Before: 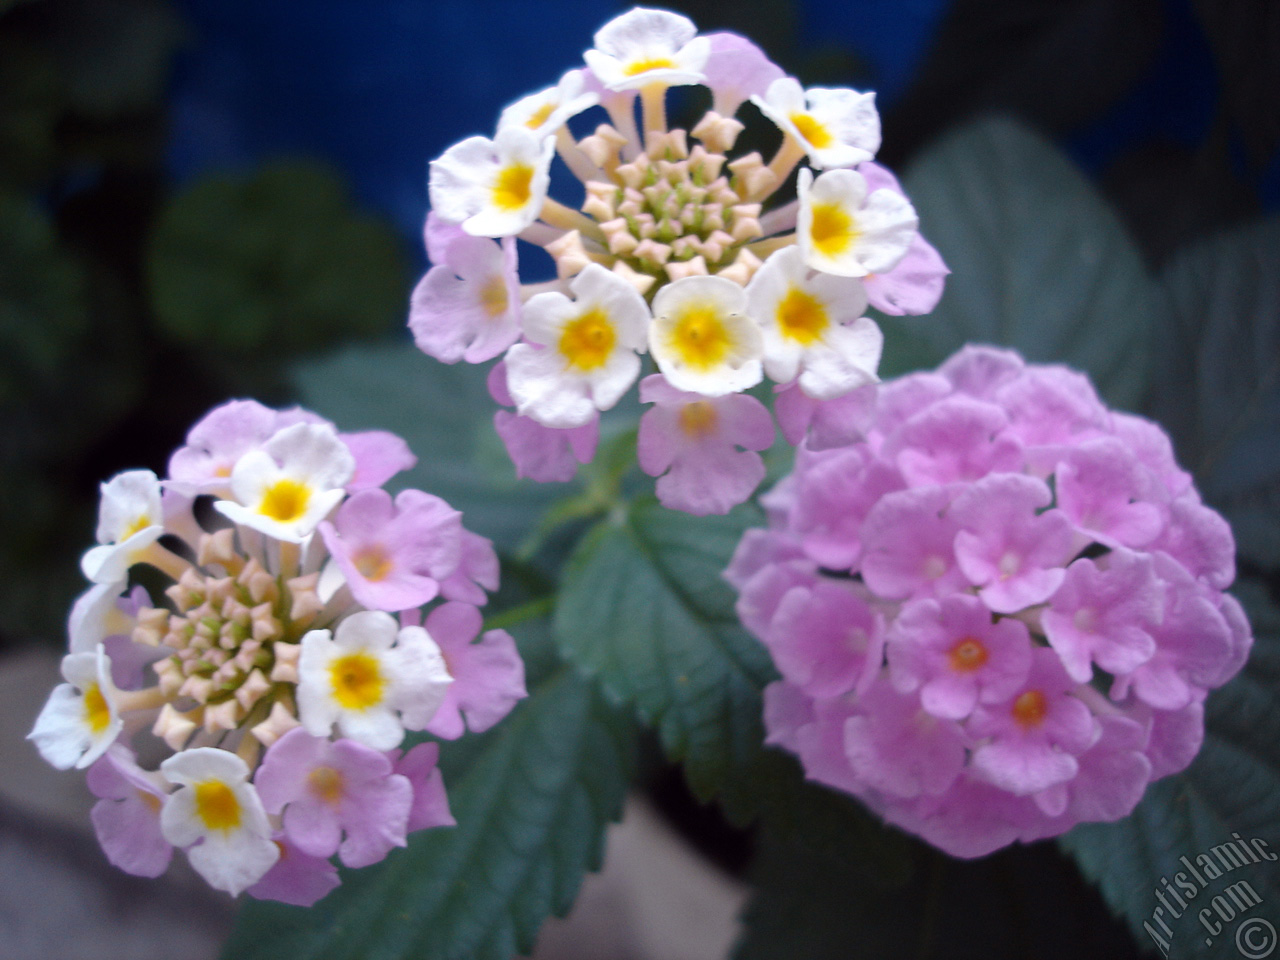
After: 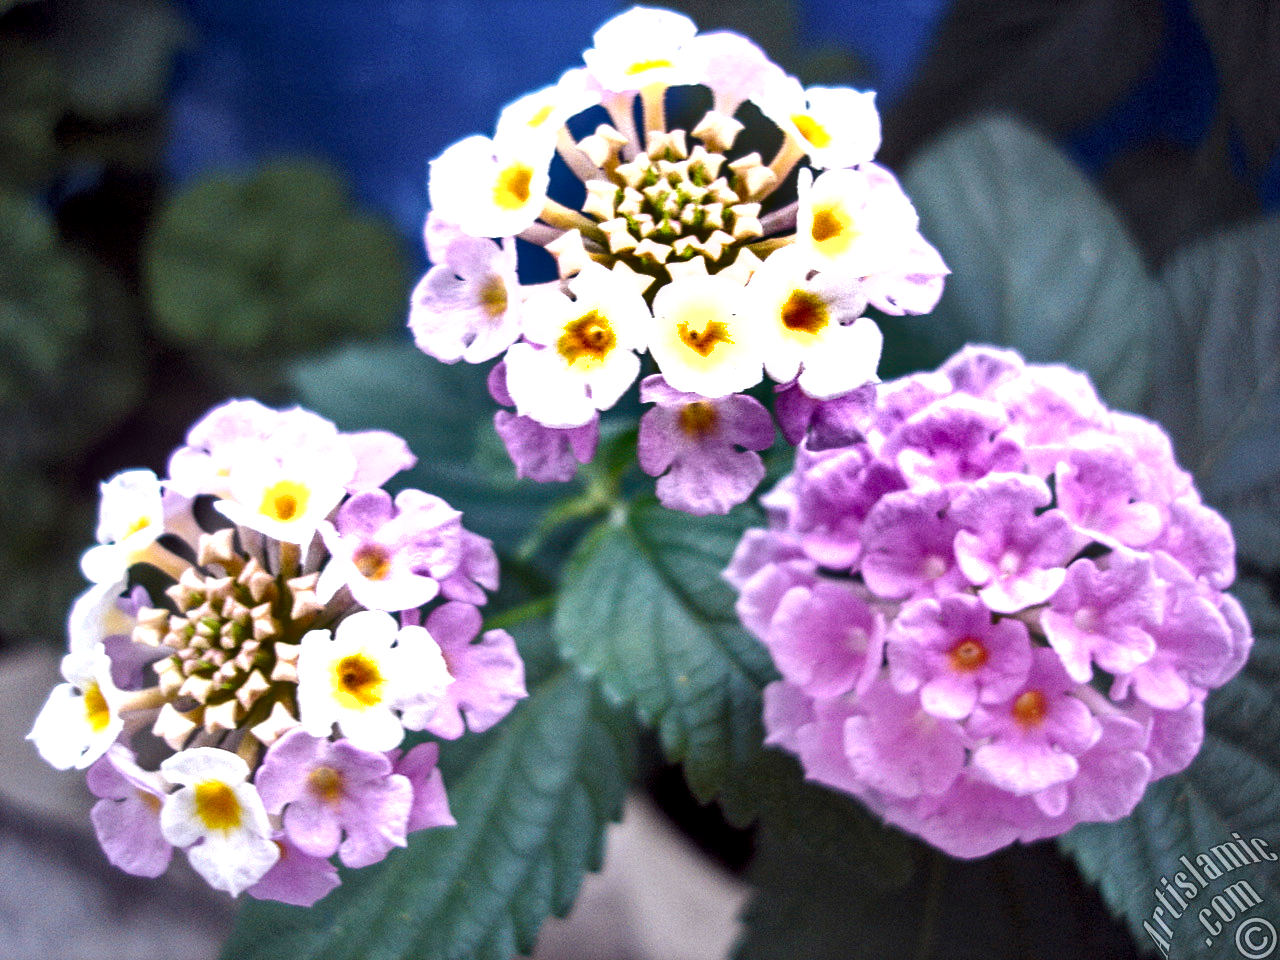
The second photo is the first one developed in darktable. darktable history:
shadows and highlights: shadows 24.5, highlights -78.15, soften with gaussian
exposure: exposure 1.16 EV, compensate exposure bias true, compensate highlight preservation false
contrast equalizer: y [[0.5, 0.5, 0.5, 0.512, 0.552, 0.62], [0.5 ×6], [0.5 ×4, 0.504, 0.553], [0 ×6], [0 ×6]]
local contrast: highlights 25%, detail 150%
